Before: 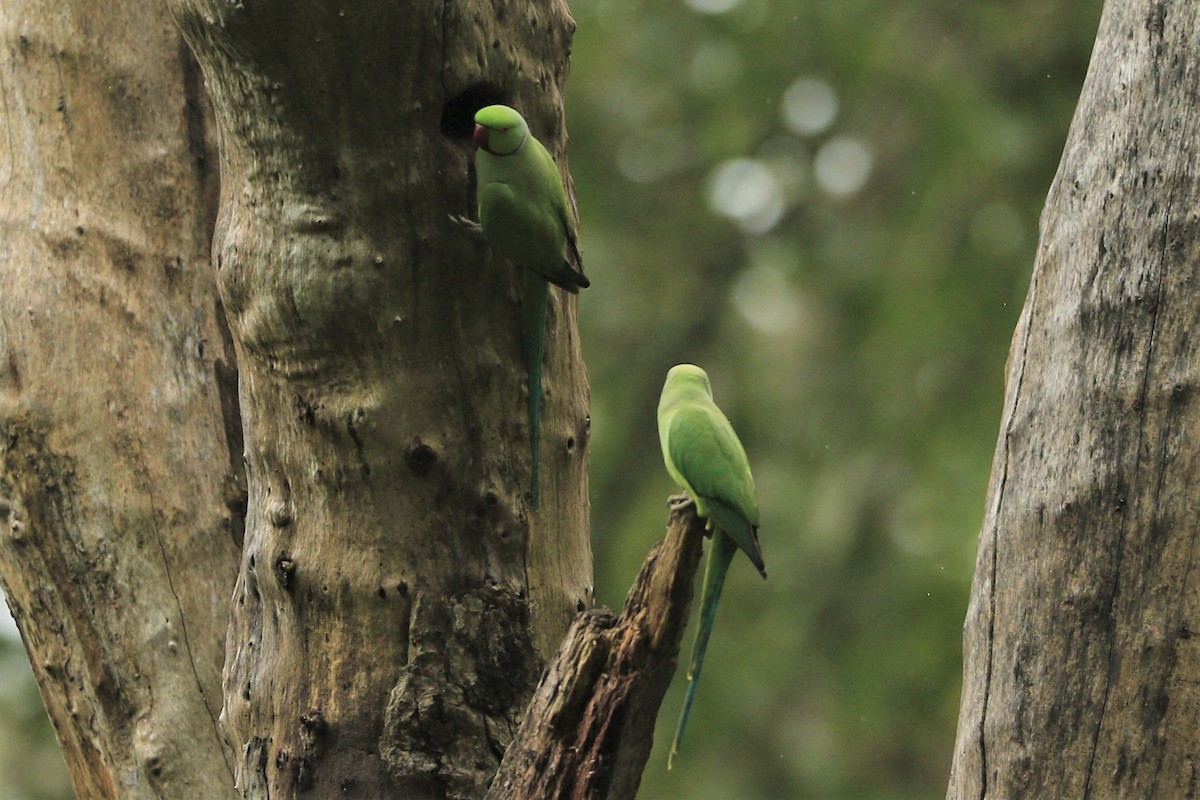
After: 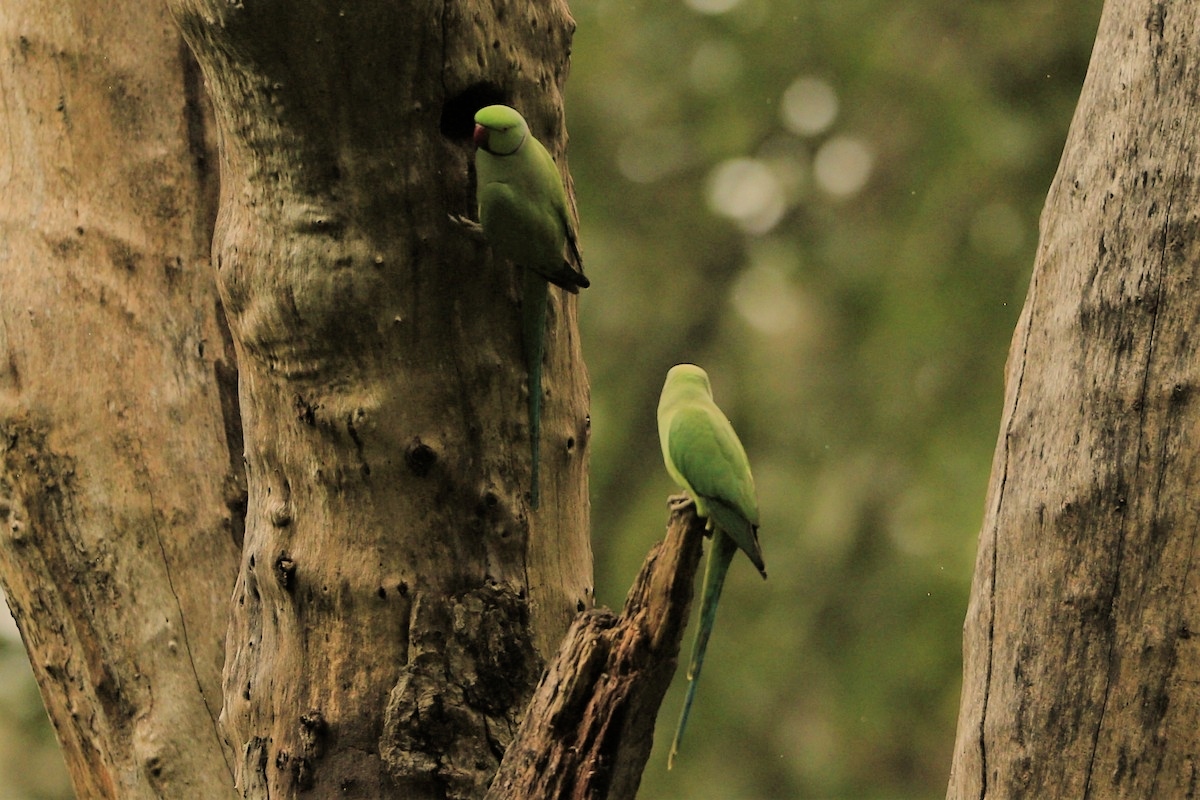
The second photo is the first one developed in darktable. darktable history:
filmic rgb: black relative exposure -7.65 EV, white relative exposure 4.56 EV, hardness 3.61
white balance: red 1.123, blue 0.83
